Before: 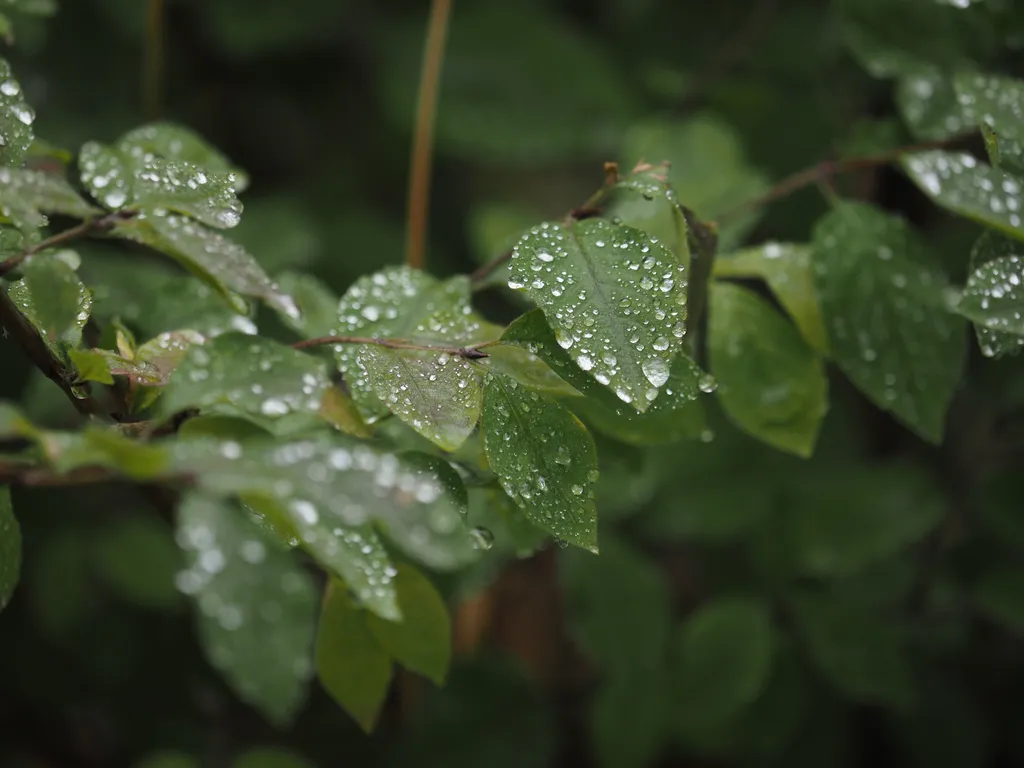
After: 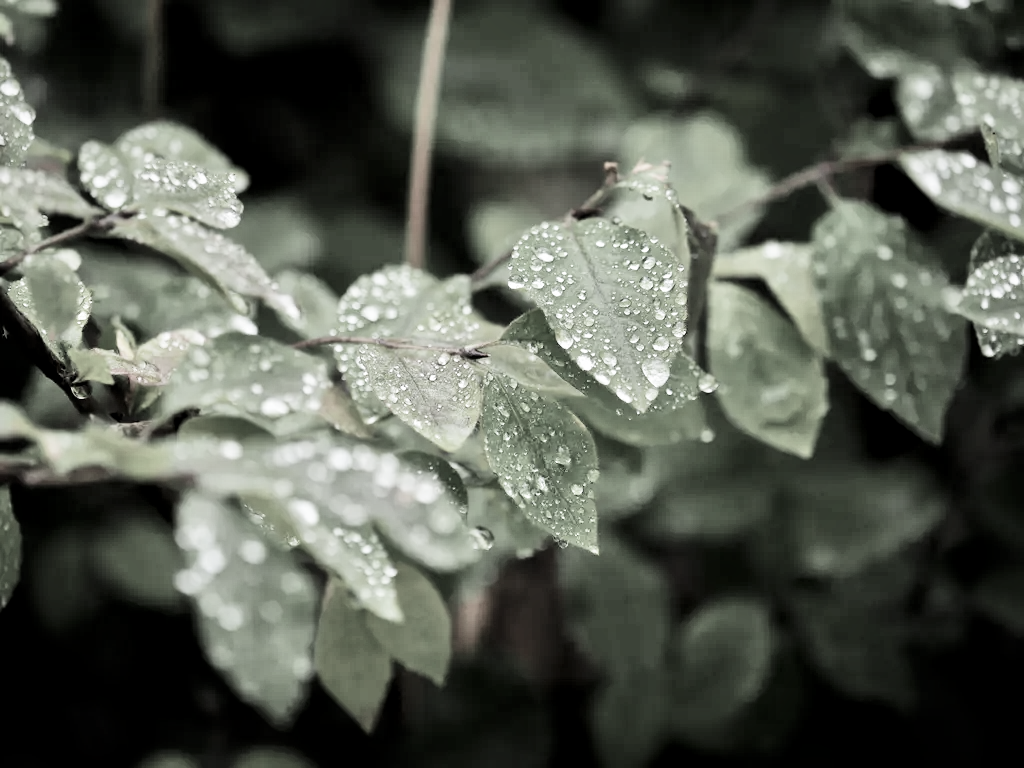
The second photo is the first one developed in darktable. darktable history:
local contrast: mode bilateral grid, contrast 20, coarseness 50, detail 119%, midtone range 0.2
tone equalizer: -7 EV 0.164 EV, -6 EV 0.568 EV, -5 EV 1.12 EV, -4 EV 1.34 EV, -3 EV 1.13 EV, -2 EV 0.6 EV, -1 EV 0.162 EV
contrast brightness saturation: contrast 0.277
filmic rgb: black relative exposure -5.01 EV, white relative exposure 3.96 EV, threshold 2.95 EV, hardness 2.89, contrast 1.299, highlights saturation mix -29.22%, preserve chrominance RGB euclidean norm (legacy), color science v4 (2020), enable highlight reconstruction true
